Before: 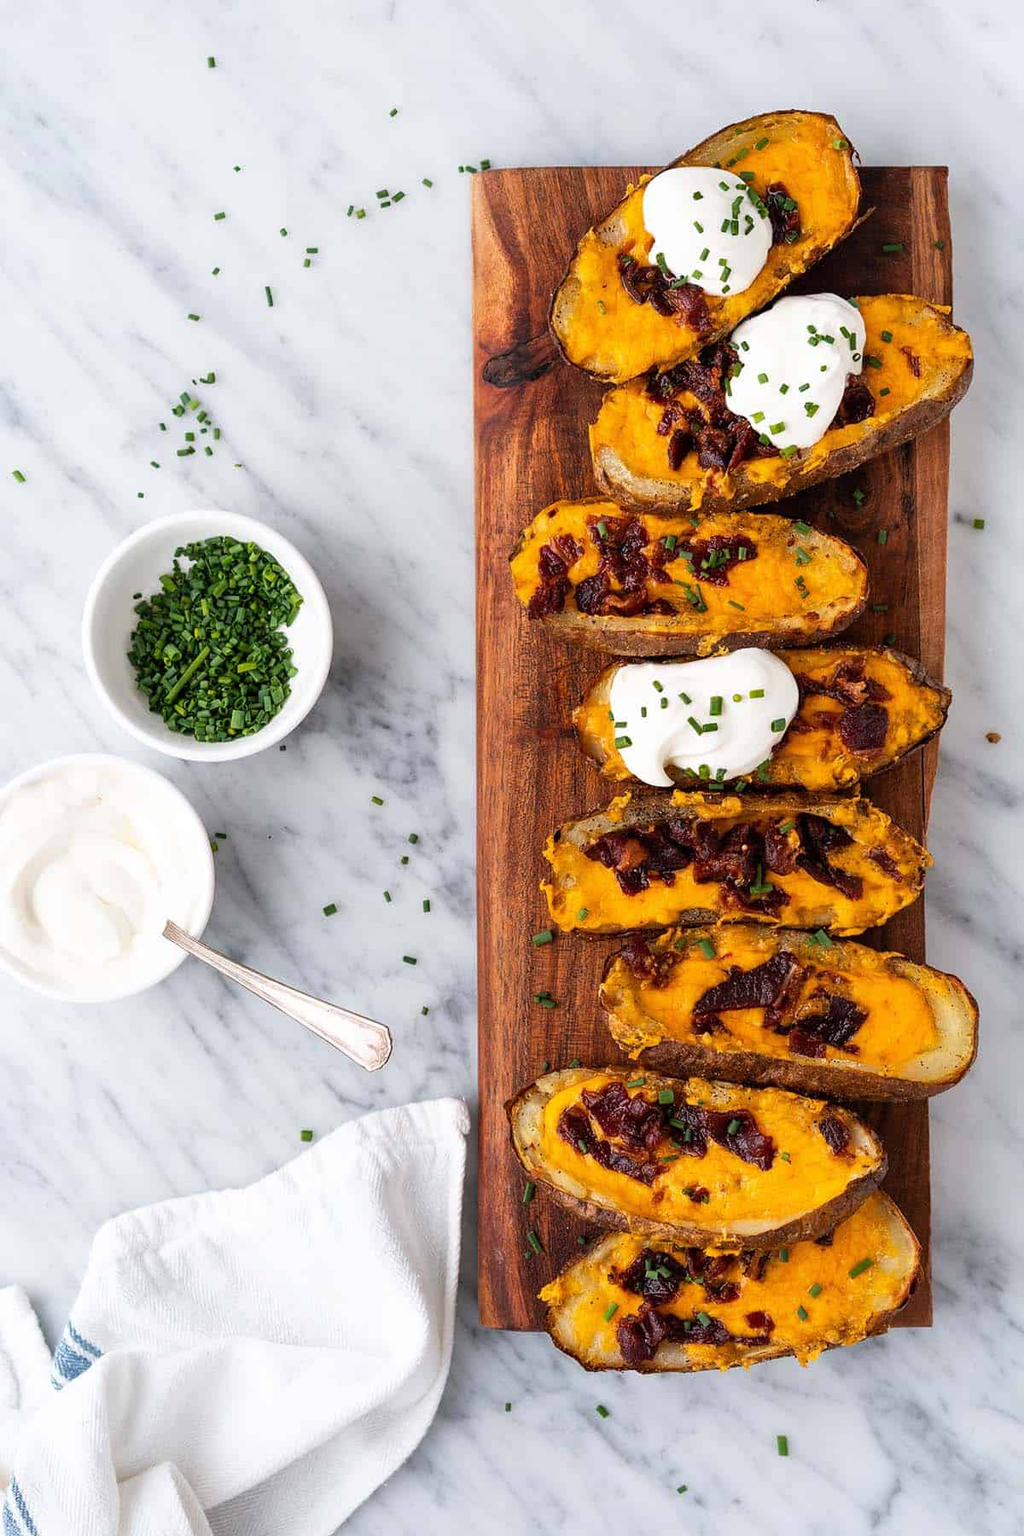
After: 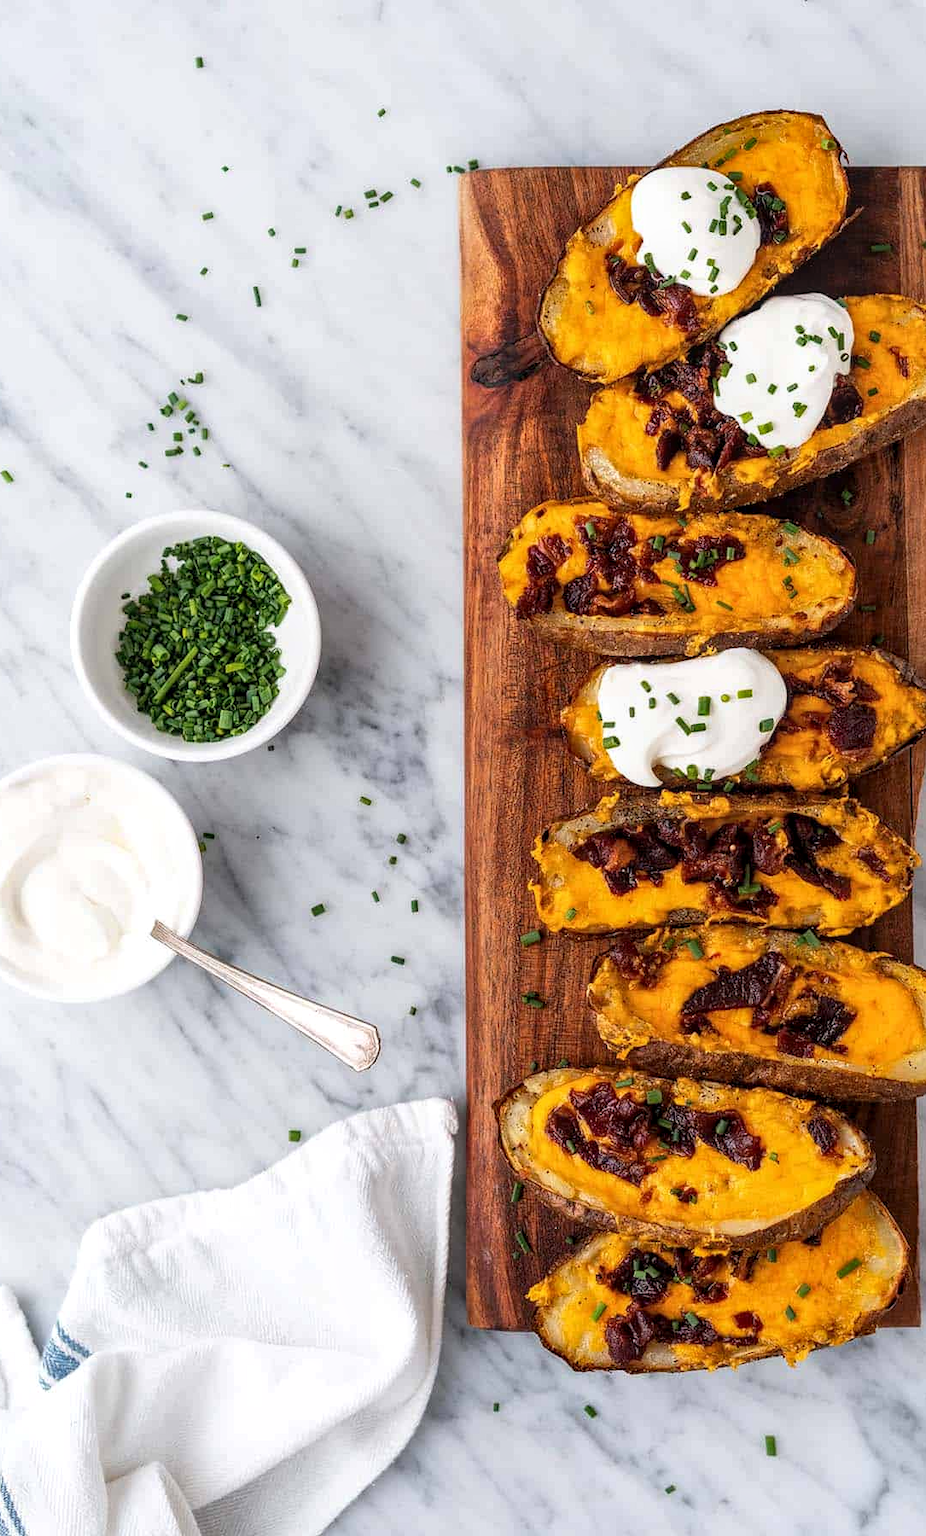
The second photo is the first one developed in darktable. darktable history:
local contrast: on, module defaults
crop and rotate: left 1.245%, right 8.186%
